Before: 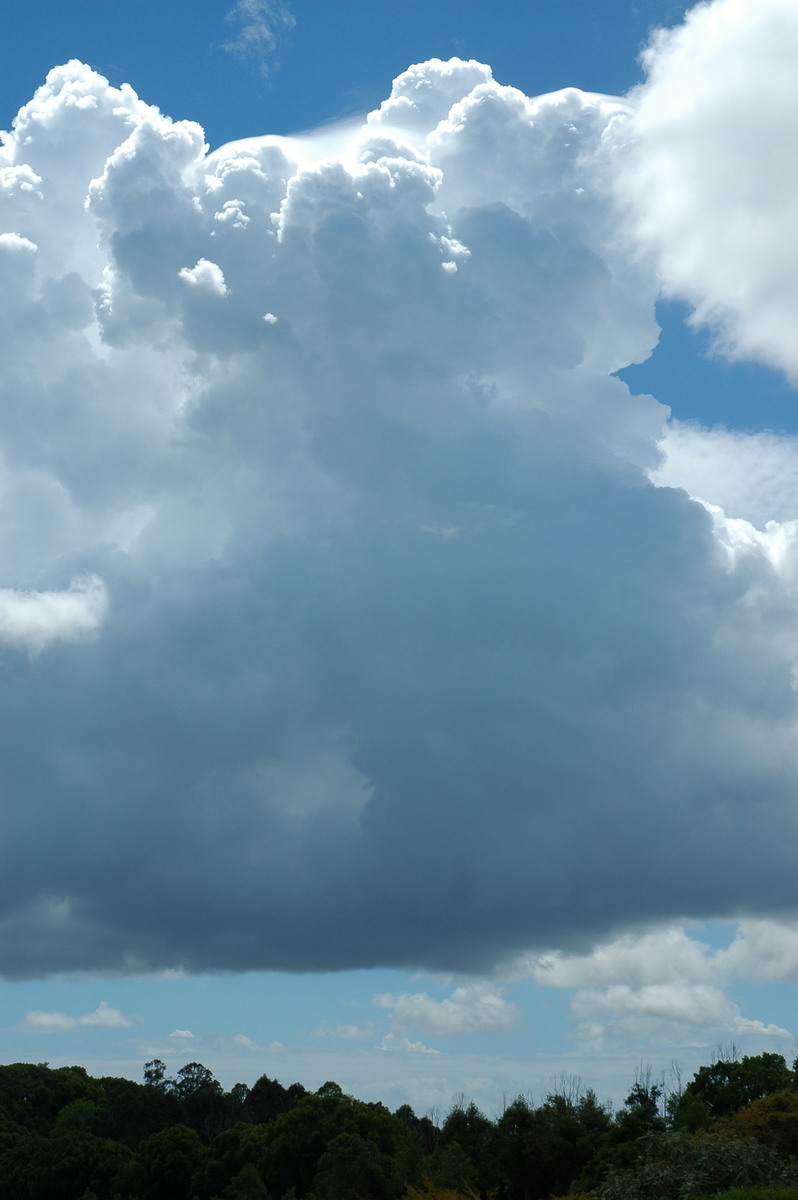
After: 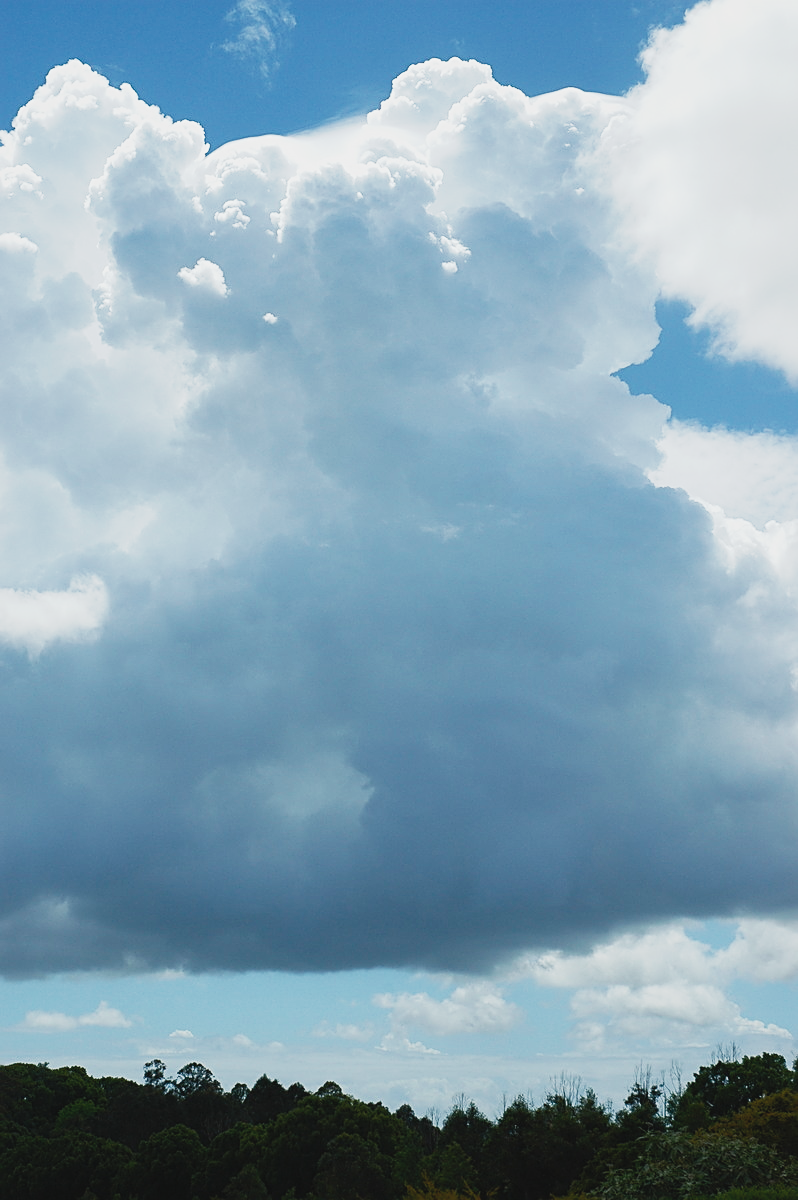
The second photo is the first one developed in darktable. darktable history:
contrast brightness saturation: contrast -0.101, saturation -0.088
color correction: highlights b* 0.027, saturation 0.832
exposure: exposure 0.211 EV, compensate highlight preservation false
local contrast: mode bilateral grid, contrast 99, coarseness 100, detail 108%, midtone range 0.2
sharpen: on, module defaults
base curve: curves: ch0 [(0, 0) (0.088, 0.125) (0.176, 0.251) (0.354, 0.501) (0.613, 0.749) (1, 0.877)], preserve colors none
color balance rgb: power › luminance -8.95%, highlights gain › luminance 10.276%, linear chroma grading › global chroma 0.338%, perceptual saturation grading › global saturation 20%, perceptual saturation grading › highlights -24.785%, perceptual saturation grading › shadows 50.259%, global vibrance 20%
color zones: curves: ch0 [(0.099, 0.624) (0.257, 0.596) (0.384, 0.376) (0.529, 0.492) (0.697, 0.564) (0.768, 0.532) (0.908, 0.644)]; ch1 [(0.112, 0.564) (0.254, 0.612) (0.432, 0.676) (0.592, 0.456) (0.743, 0.684) (0.888, 0.536)]; ch2 [(0.25, 0.5) (0.469, 0.36) (0.75, 0.5)], mix -120.12%
